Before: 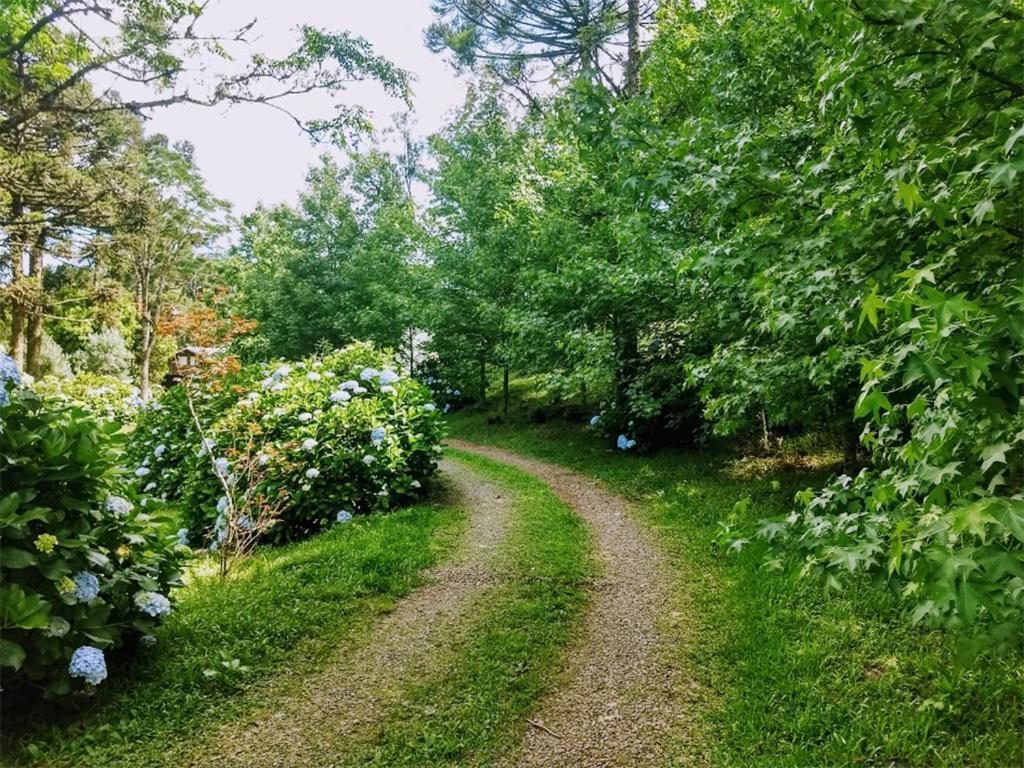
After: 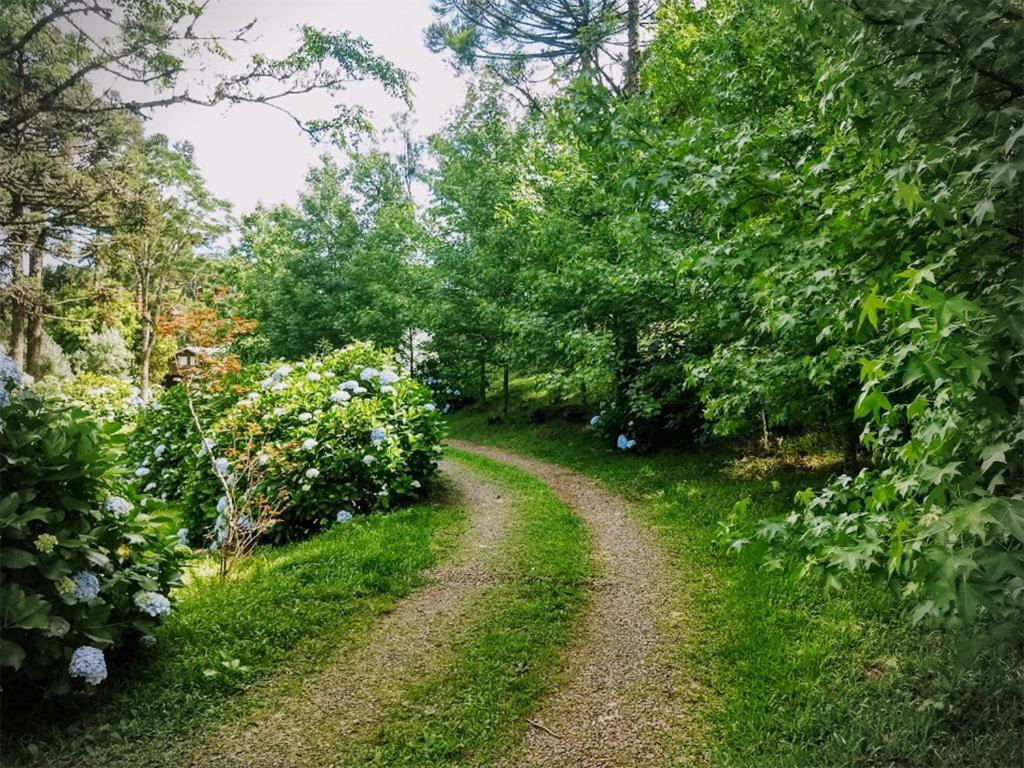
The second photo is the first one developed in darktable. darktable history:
vignetting: fall-off radius 31.48%, brightness -0.472
color correction: highlights b* 3
tone equalizer: on, module defaults
